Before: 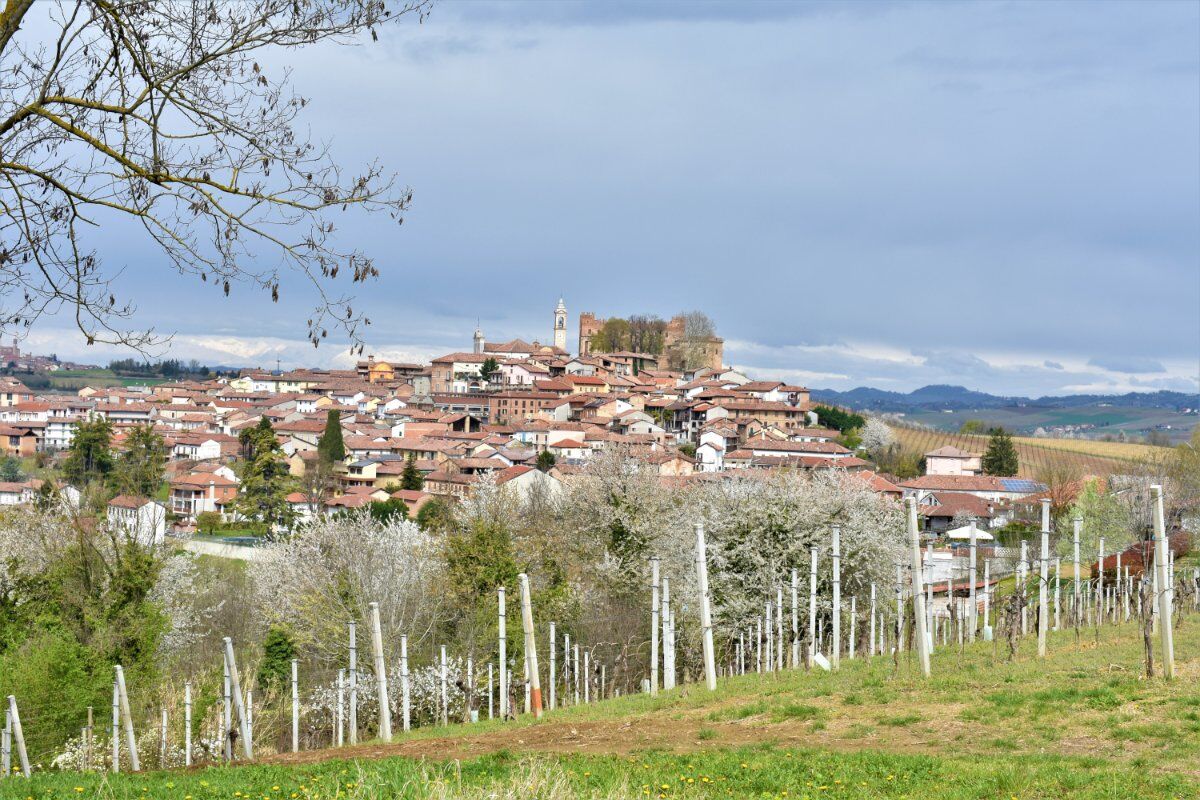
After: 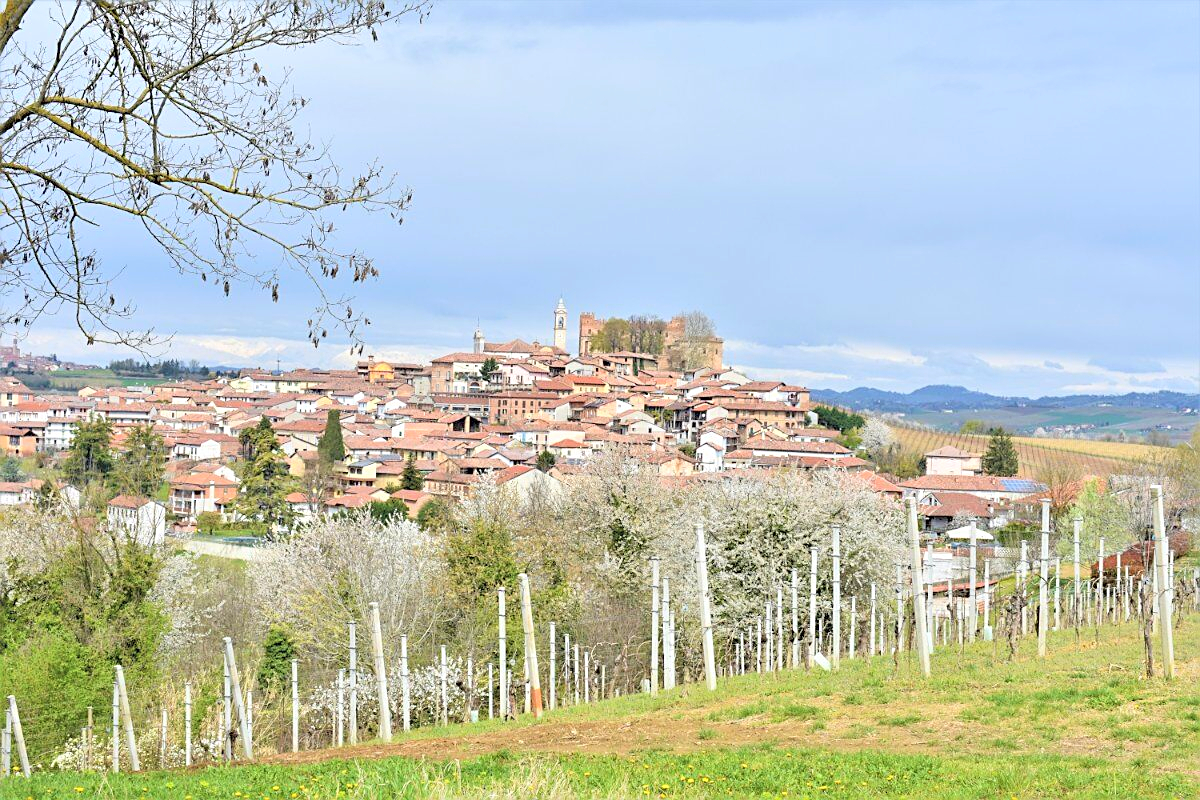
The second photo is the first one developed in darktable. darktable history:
contrast brightness saturation: contrast 0.104, brightness 0.303, saturation 0.147
sharpen: radius 1.953
